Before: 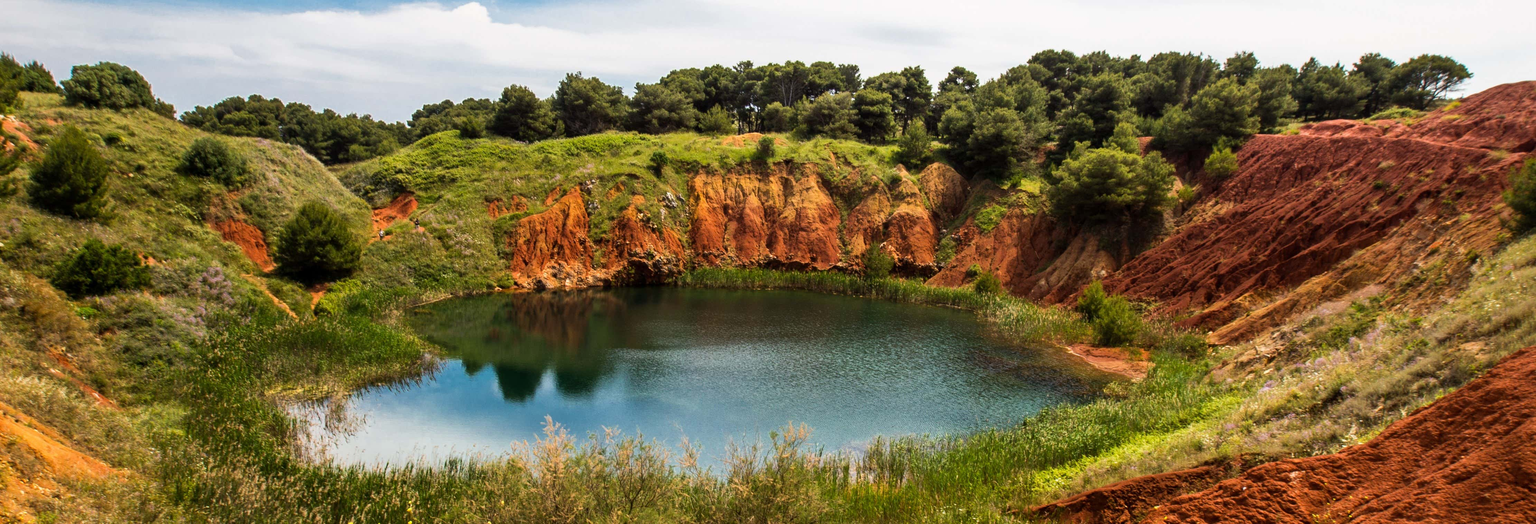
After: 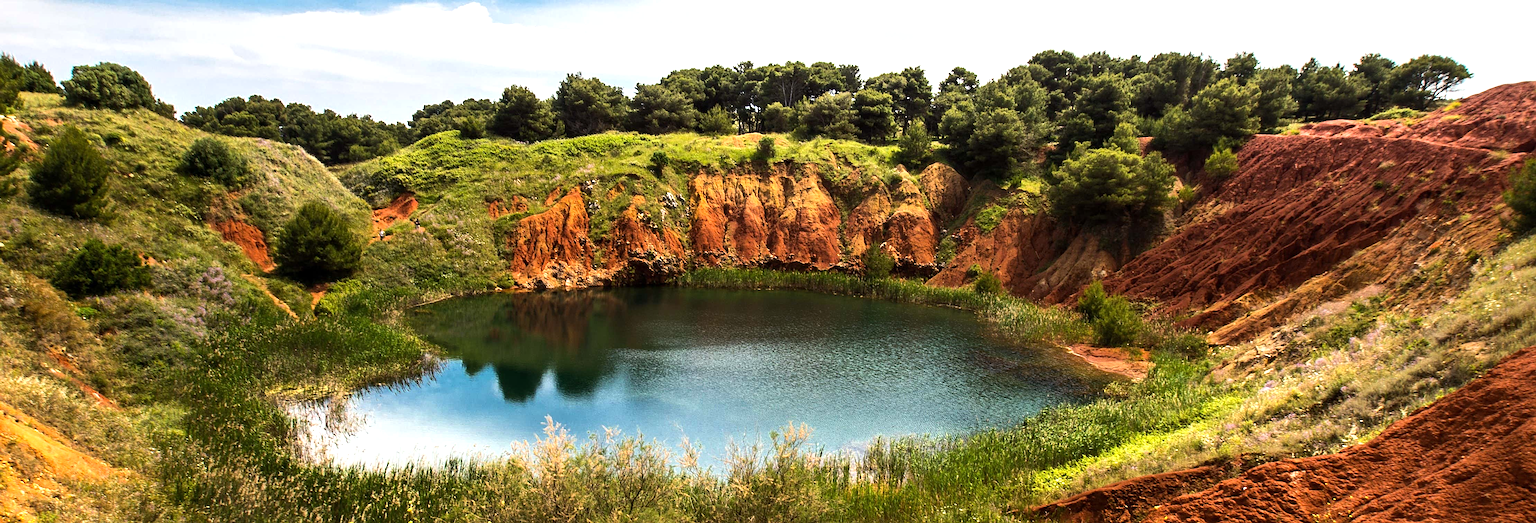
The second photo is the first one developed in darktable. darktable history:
sharpen: on, module defaults
tone equalizer: -8 EV 0 EV, -7 EV -0.001 EV, -6 EV 0.002 EV, -5 EV -0.024 EV, -4 EV -0.109 EV, -3 EV -0.143 EV, -2 EV 0.239 EV, -1 EV 0.721 EV, +0 EV 0.468 EV
